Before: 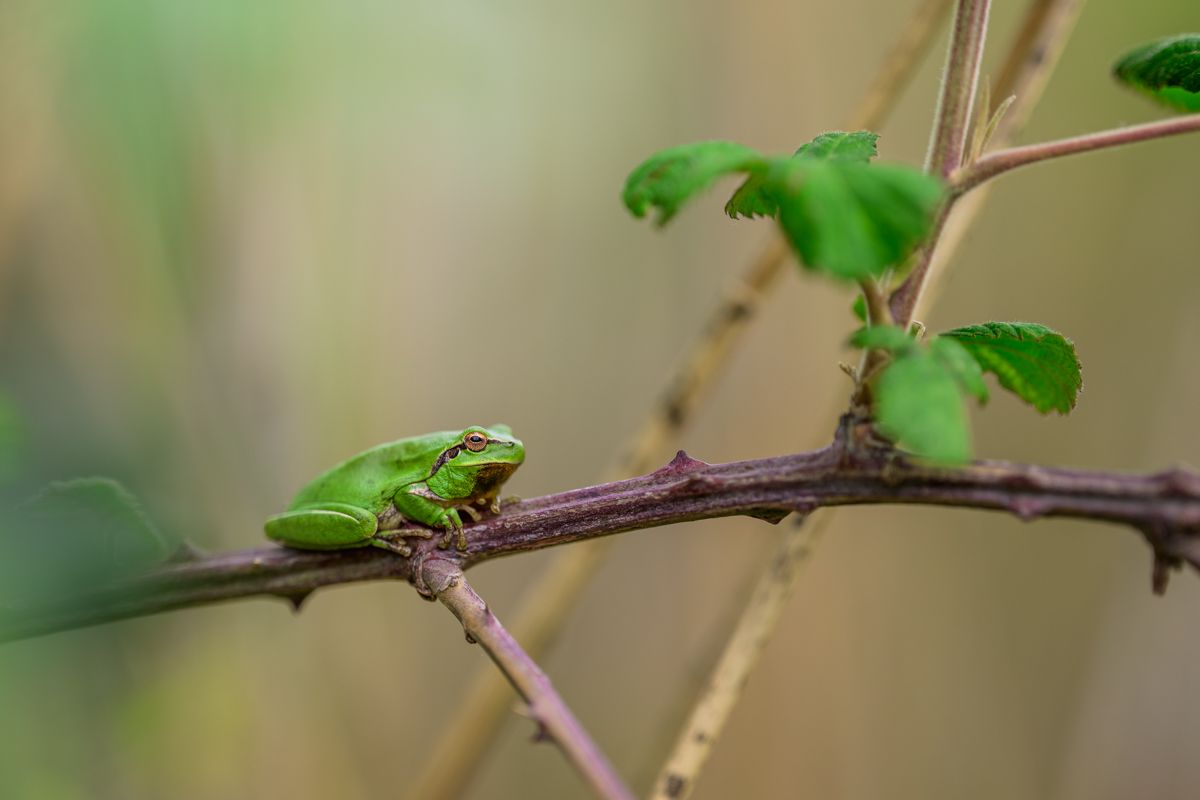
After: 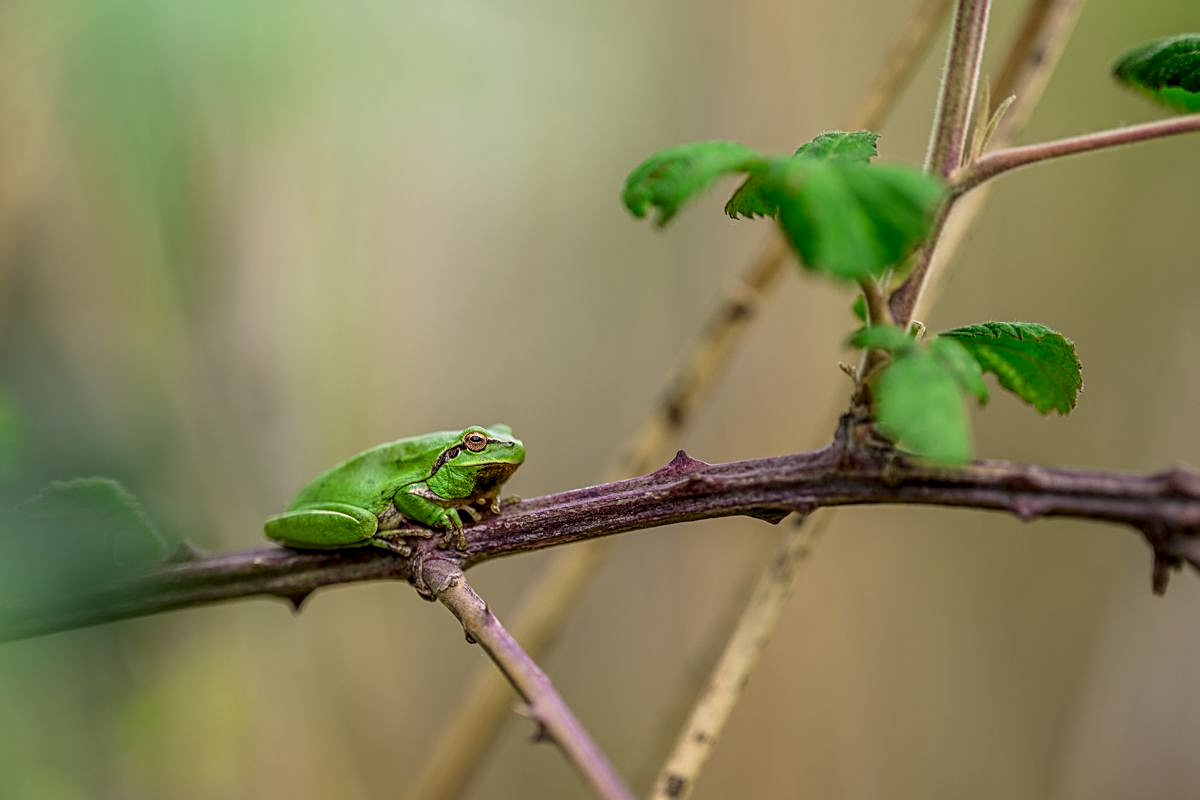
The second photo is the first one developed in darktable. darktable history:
sharpen: on, module defaults
local contrast: shadows 94%
